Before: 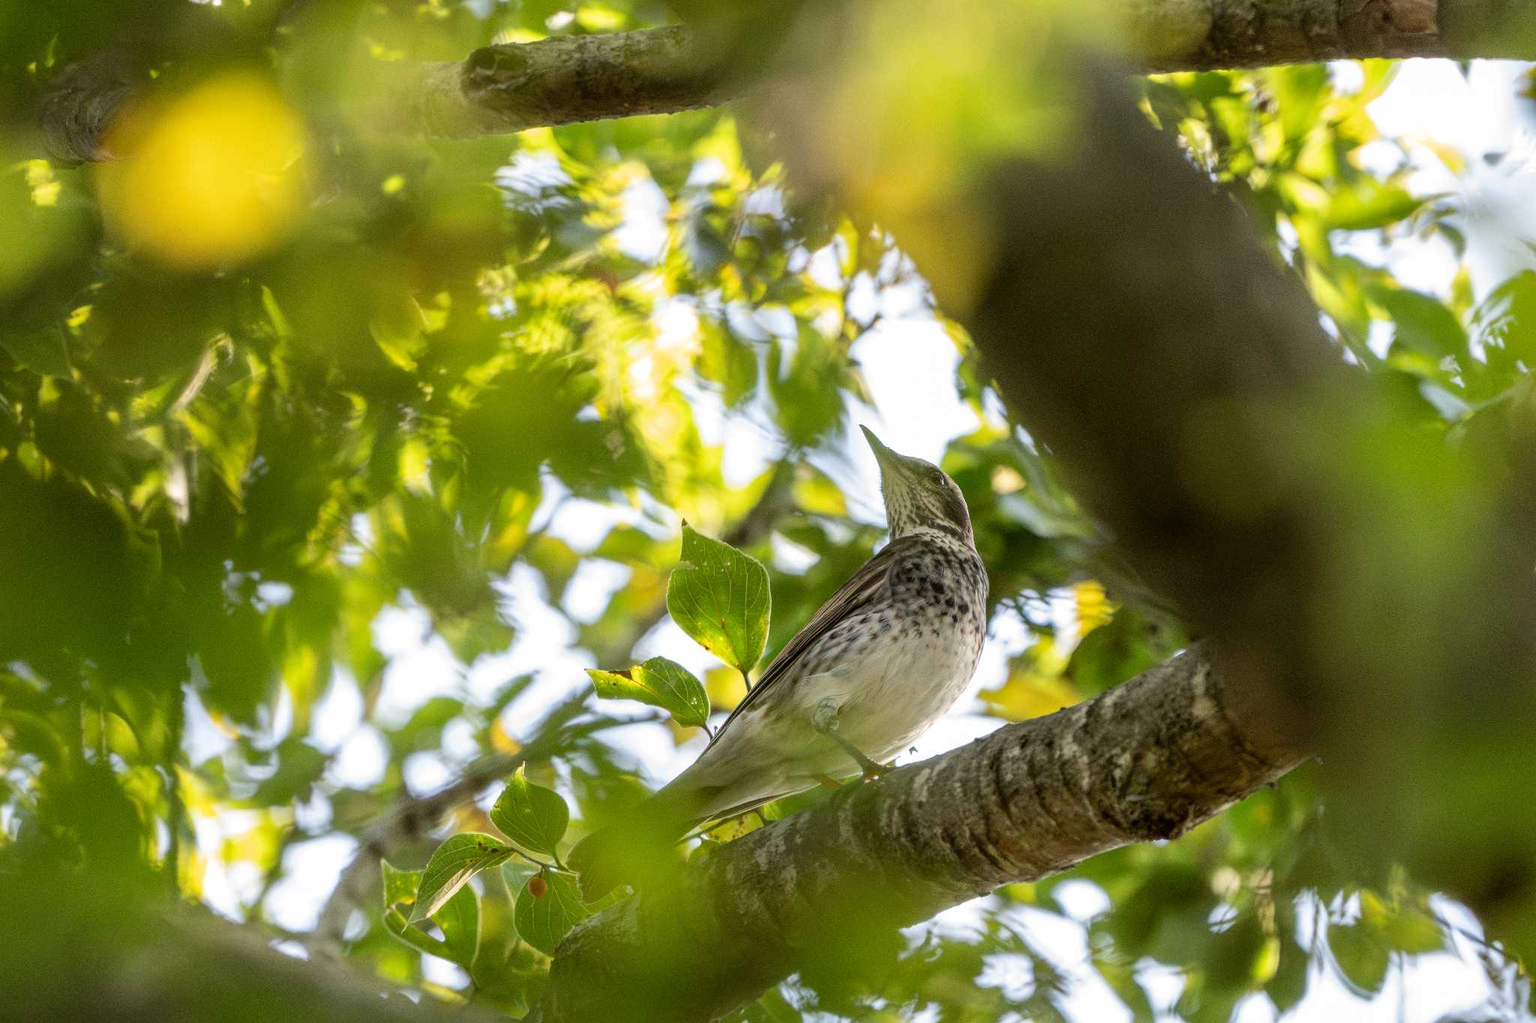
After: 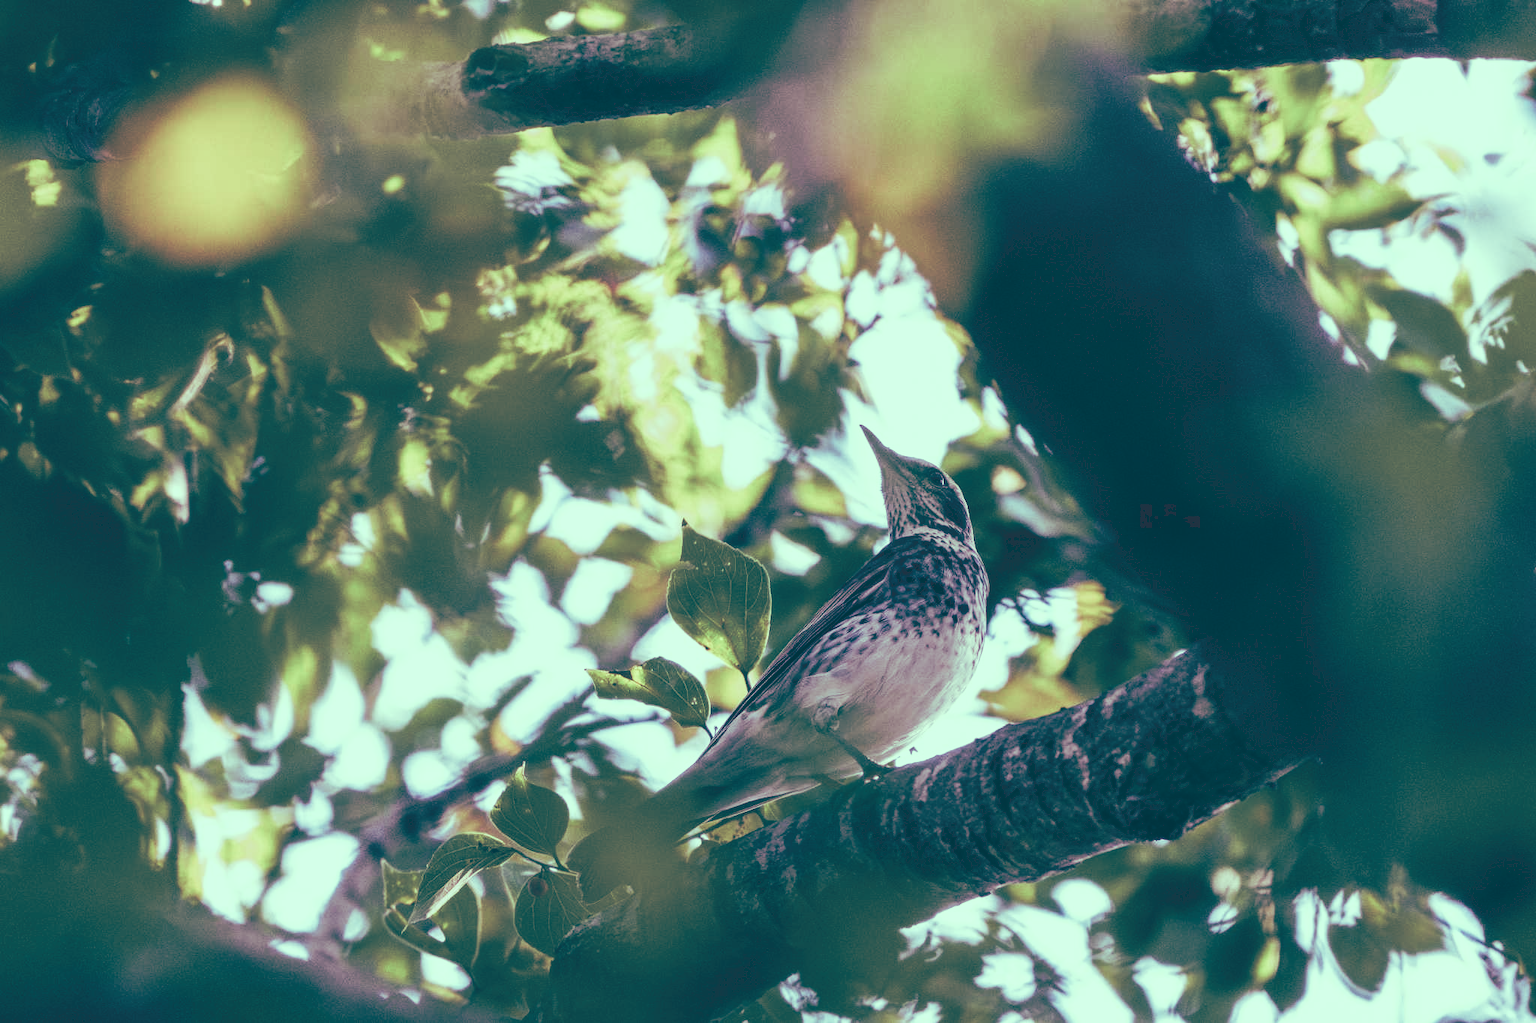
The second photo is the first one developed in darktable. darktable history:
tone curve: curves: ch0 [(0, 0) (0.003, 0.183) (0.011, 0.183) (0.025, 0.184) (0.044, 0.188) (0.069, 0.197) (0.1, 0.204) (0.136, 0.212) (0.177, 0.226) (0.224, 0.24) (0.277, 0.273) (0.335, 0.322) (0.399, 0.388) (0.468, 0.468) (0.543, 0.579) (0.623, 0.686) (0.709, 0.792) (0.801, 0.877) (0.898, 0.939) (1, 1)], preserve colors none
color look up table: target L [96.33, 90.68, 85.58, 87.95, 72.97, 57.99, 52.92, 53.02, 48.17, 45.69, 29.69, 27.48, 6.868, 200.75, 87.78, 73.72, 65.84, 70.67, 59.57, 47.21, 43.56, 42.82, 41.51, 37.76, 36.06, 24.71, 18.75, 10.87, 88.96, 72.95, 81.09, 72.62, 58.29, 66.89, 52.84, 44.19, 47.85, 35.99, 40.06, 20.32, 22.56, 11.97, 7.404, 92.63, 83.69, 66.86, 55.83, 58.04, 38.89], target a [-41.65, -44.12, -27.59, -50.15, -16.56, -12.52, -24.97, 4.004, -17.75, 3.868, -25.58, -38.35, -16.11, 0, -22.78, 2.63, 7.732, 10.73, 7.287, 51.03, 43.13, 23.41, 21.32, 6.582, 31.02, 22.82, -50.31, -27.22, -25.54, 6.26, -2.193, -1.621, 4.6, -16.12, 36.44, 28.61, 11.44, 9.683, 21.19, -37.97, 1.08, -27.84, -14.49, -50.62, -44.2, -16.55, -20.38, -15.91, -8.806], target b [19.11, 39.38, 33.86, 25.77, 7.894, 19.04, 12.75, 13.01, 1.09, -5.38, -14.81, -11.79, -34.43, -0.001, 12.14, 6.504, 23.8, -2.588, -6.462, 12.57, -6.281, -9.135, 1.707, -16.15, -15.38, -11.64, -20.12, -34.8, 4.179, -6.236, -6.034, -20.11, -23.89, -27.5, -25.47, -24.32, -43.81, -23.28, -56.12, -26.31, -41.84, -41.05, -44.37, 13.55, -1.366, -10.16, -9.151, -25.02, -27.47], num patches 49
